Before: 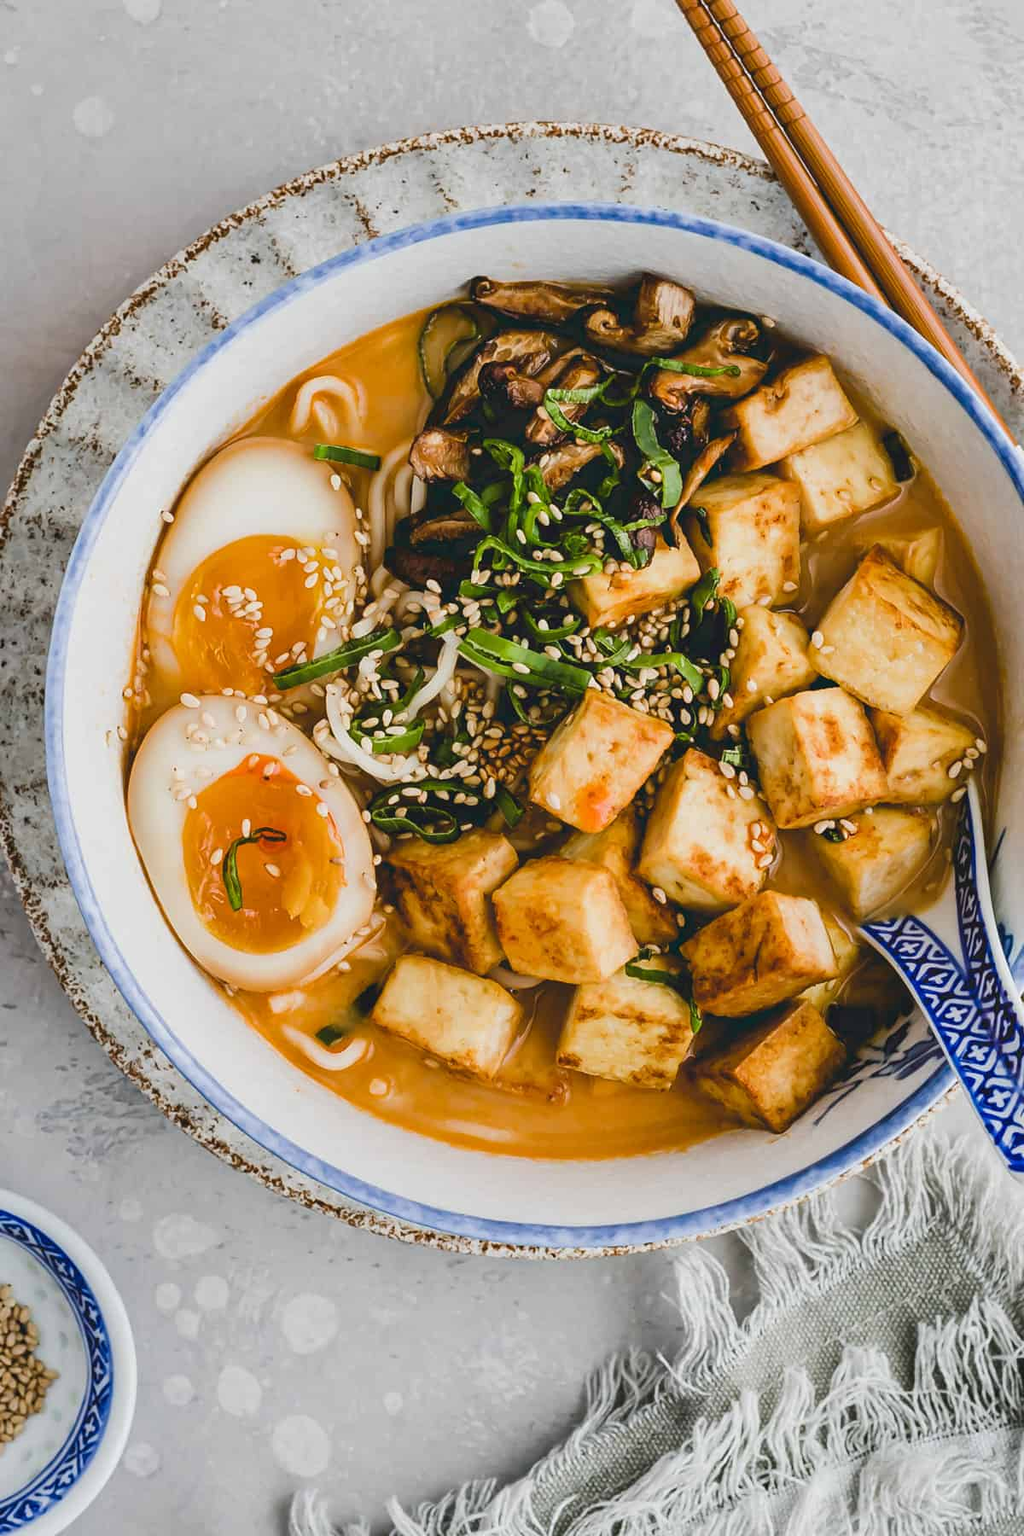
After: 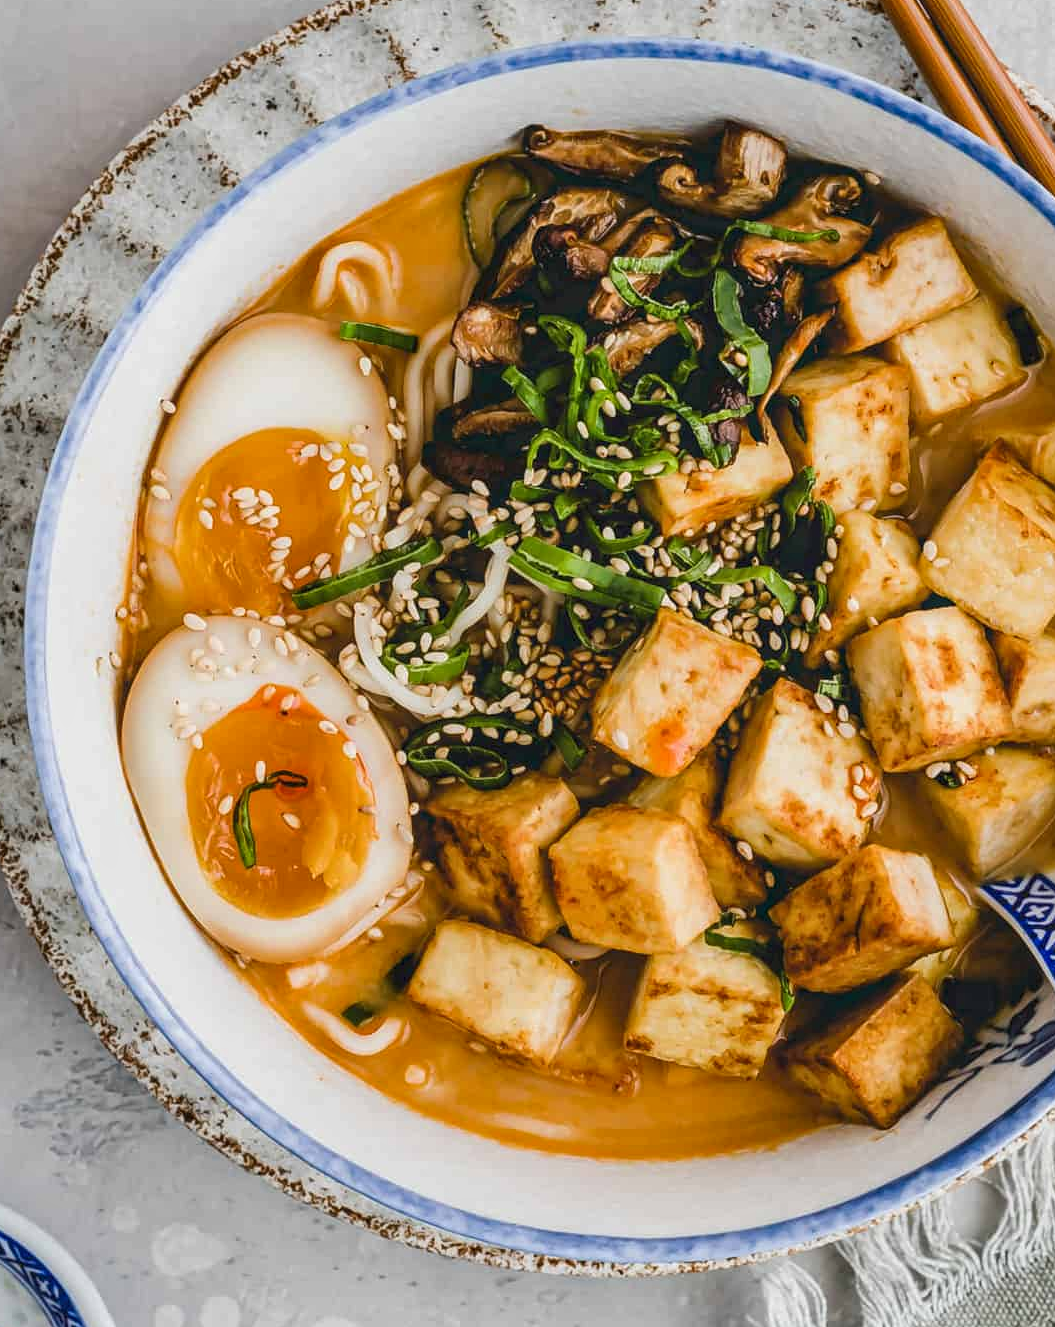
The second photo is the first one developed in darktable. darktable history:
crop and rotate: left 2.358%, top 11.11%, right 9.706%, bottom 15.157%
local contrast: on, module defaults
